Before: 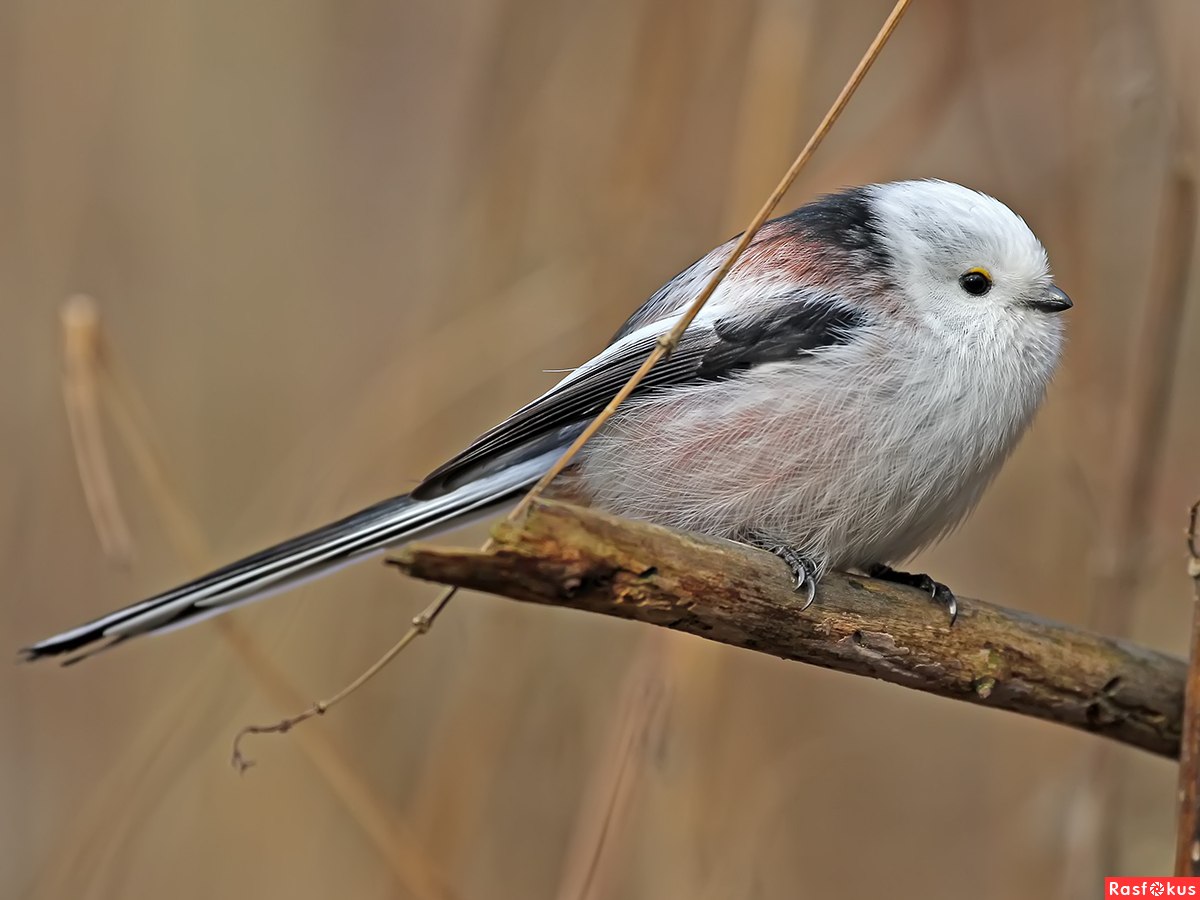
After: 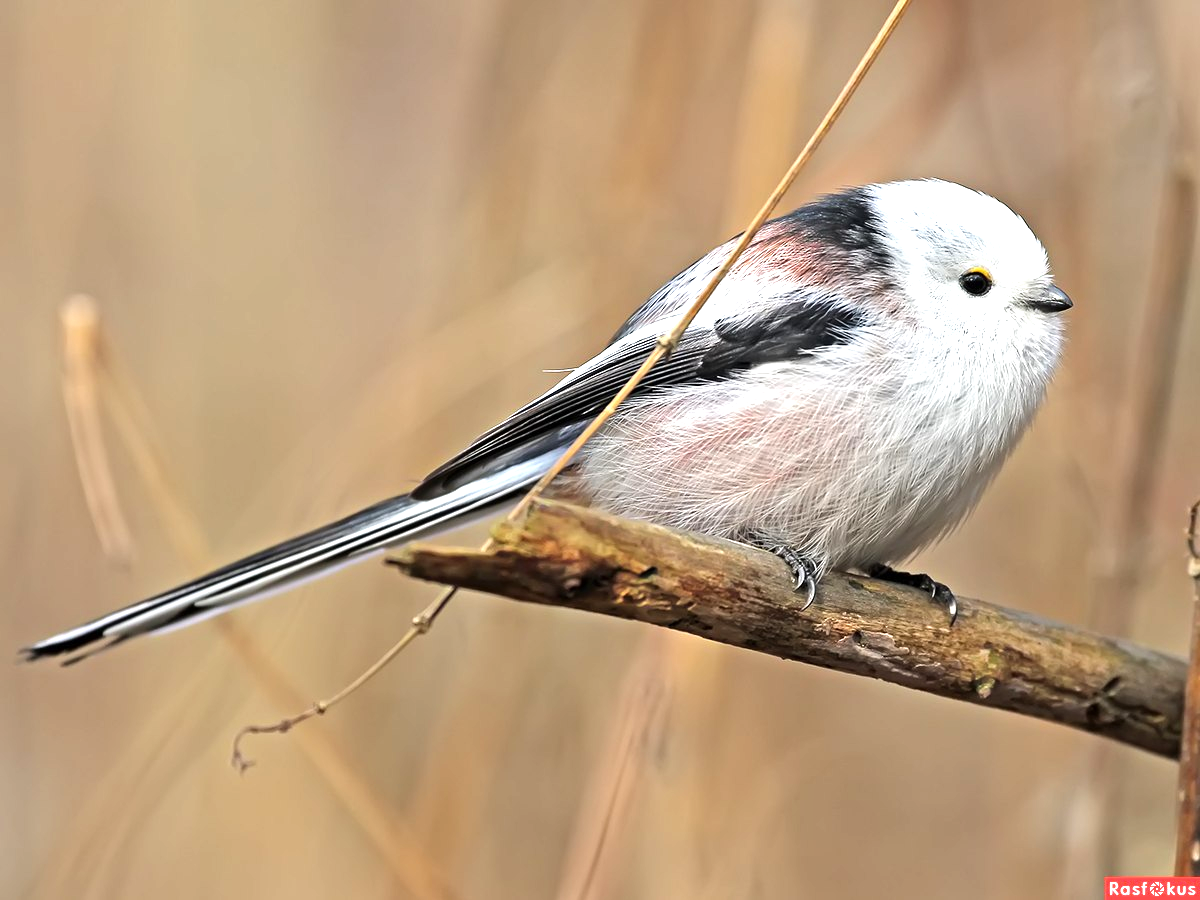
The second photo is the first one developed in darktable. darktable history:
exposure: exposure 0.775 EV, compensate highlight preservation false
tone equalizer: -8 EV -0.416 EV, -7 EV -0.423 EV, -6 EV -0.3 EV, -5 EV -0.189 EV, -3 EV 0.189 EV, -2 EV 0.312 EV, -1 EV 0.398 EV, +0 EV 0.395 EV, smoothing diameter 2.08%, edges refinement/feathering 20.64, mask exposure compensation -1.57 EV, filter diffusion 5
